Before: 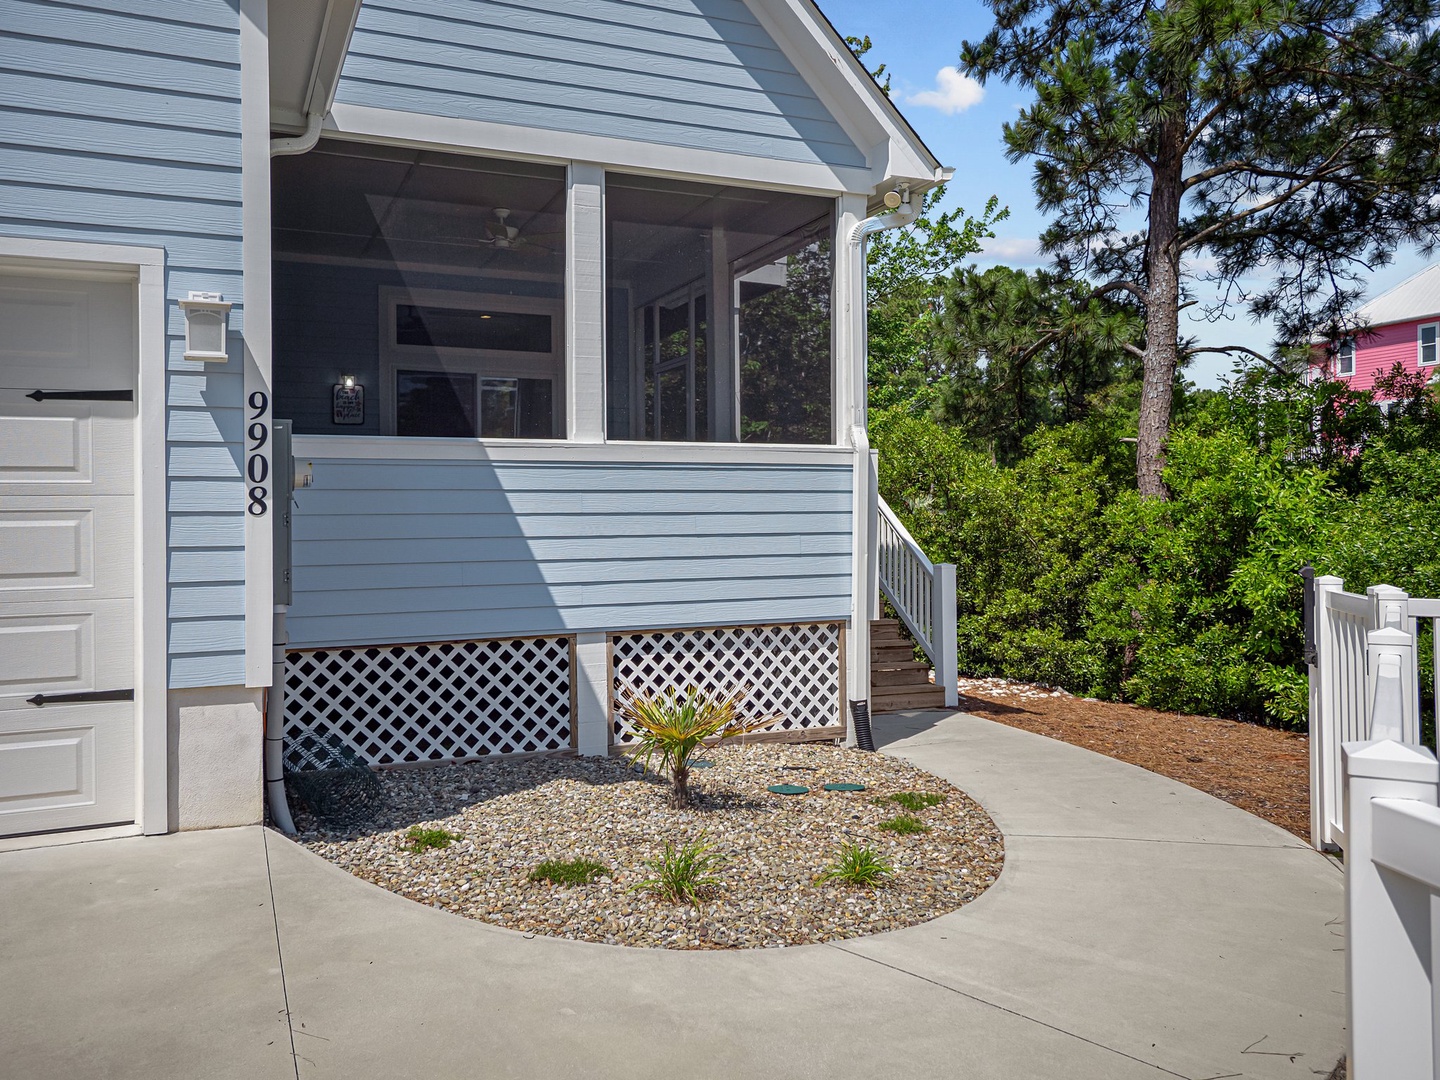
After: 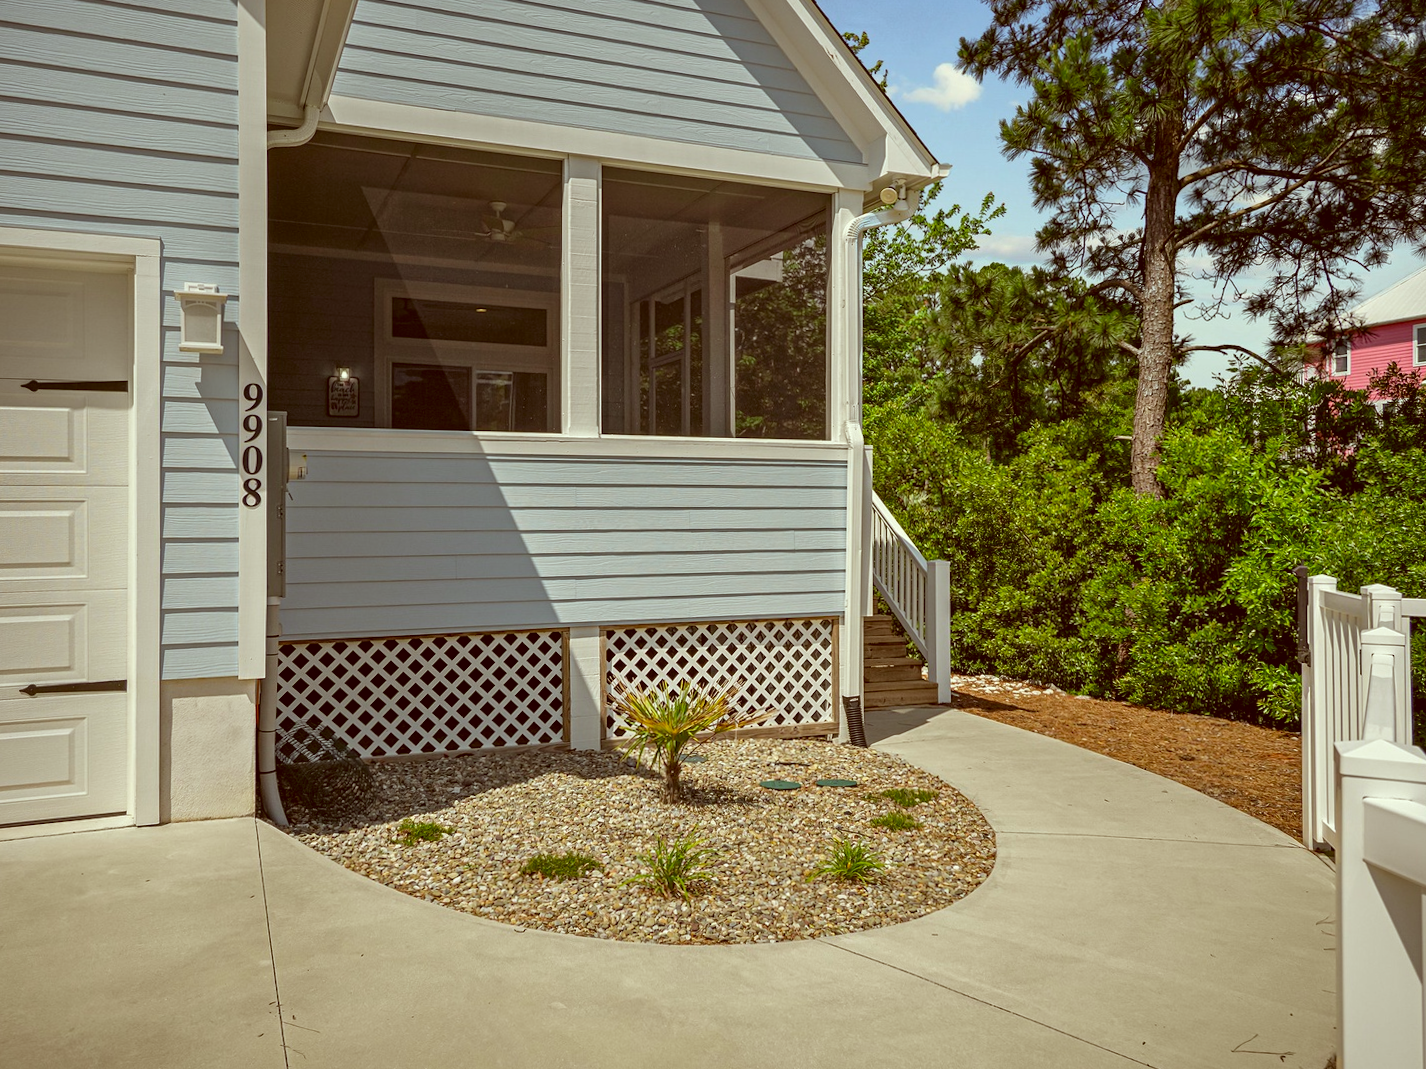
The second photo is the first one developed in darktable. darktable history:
color correction: highlights a* -6.21, highlights b* 9.18, shadows a* 10.14, shadows b* 23.15
crop and rotate: angle -0.408°
